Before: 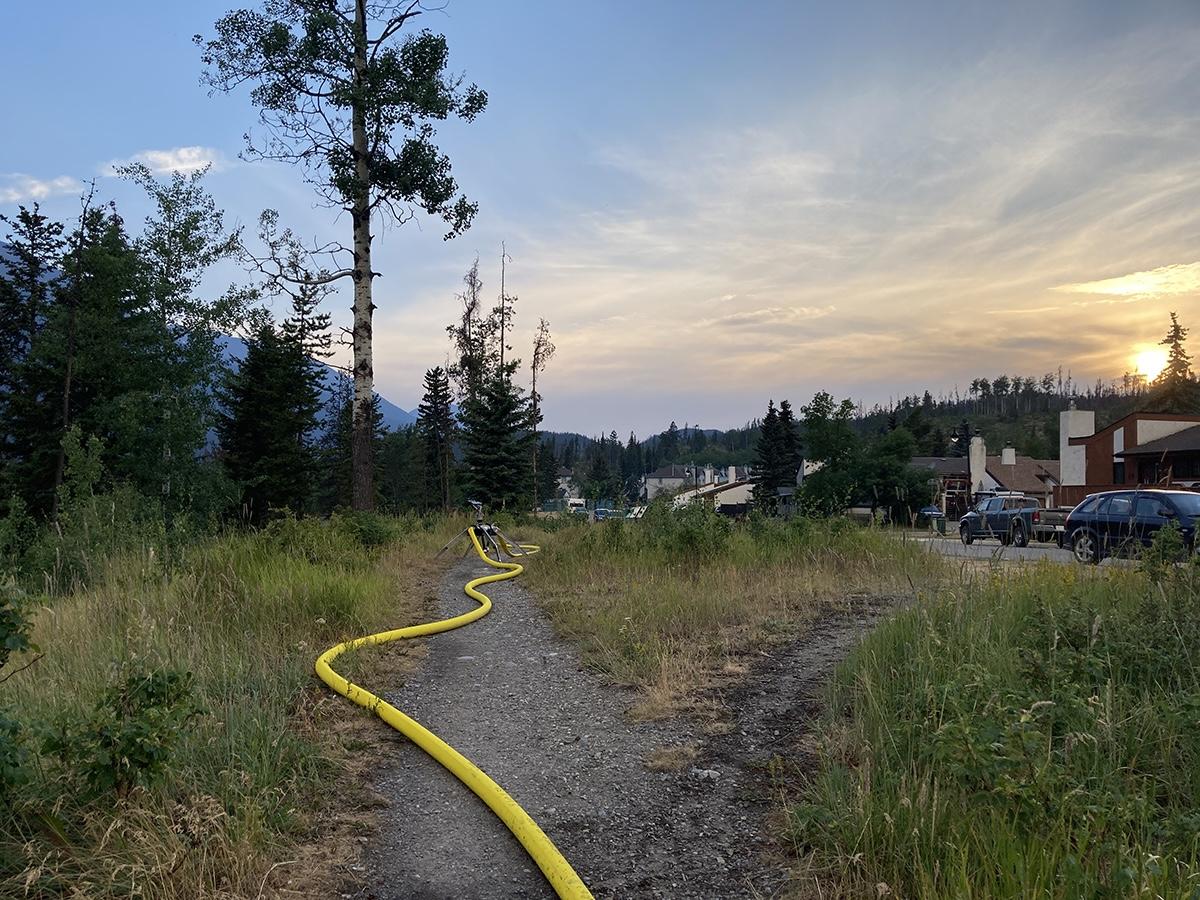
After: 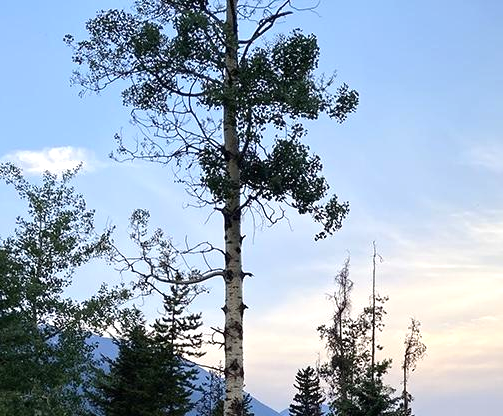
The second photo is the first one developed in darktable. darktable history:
crop and rotate: left 10.817%, top 0.062%, right 47.194%, bottom 53.626%
exposure: black level correction 0, exposure 0.5 EV, compensate exposure bias true, compensate highlight preservation false
